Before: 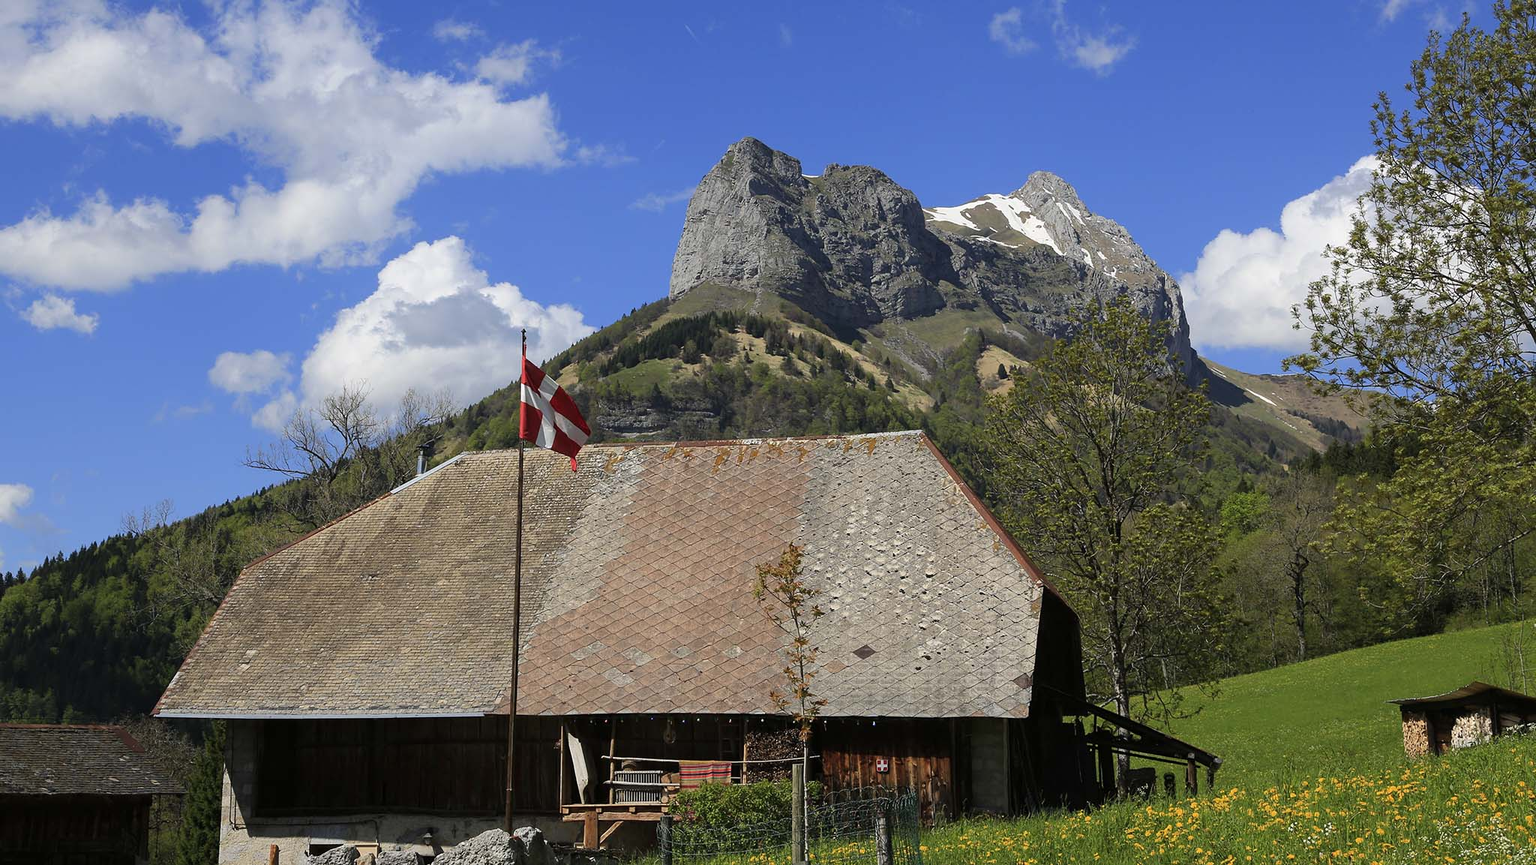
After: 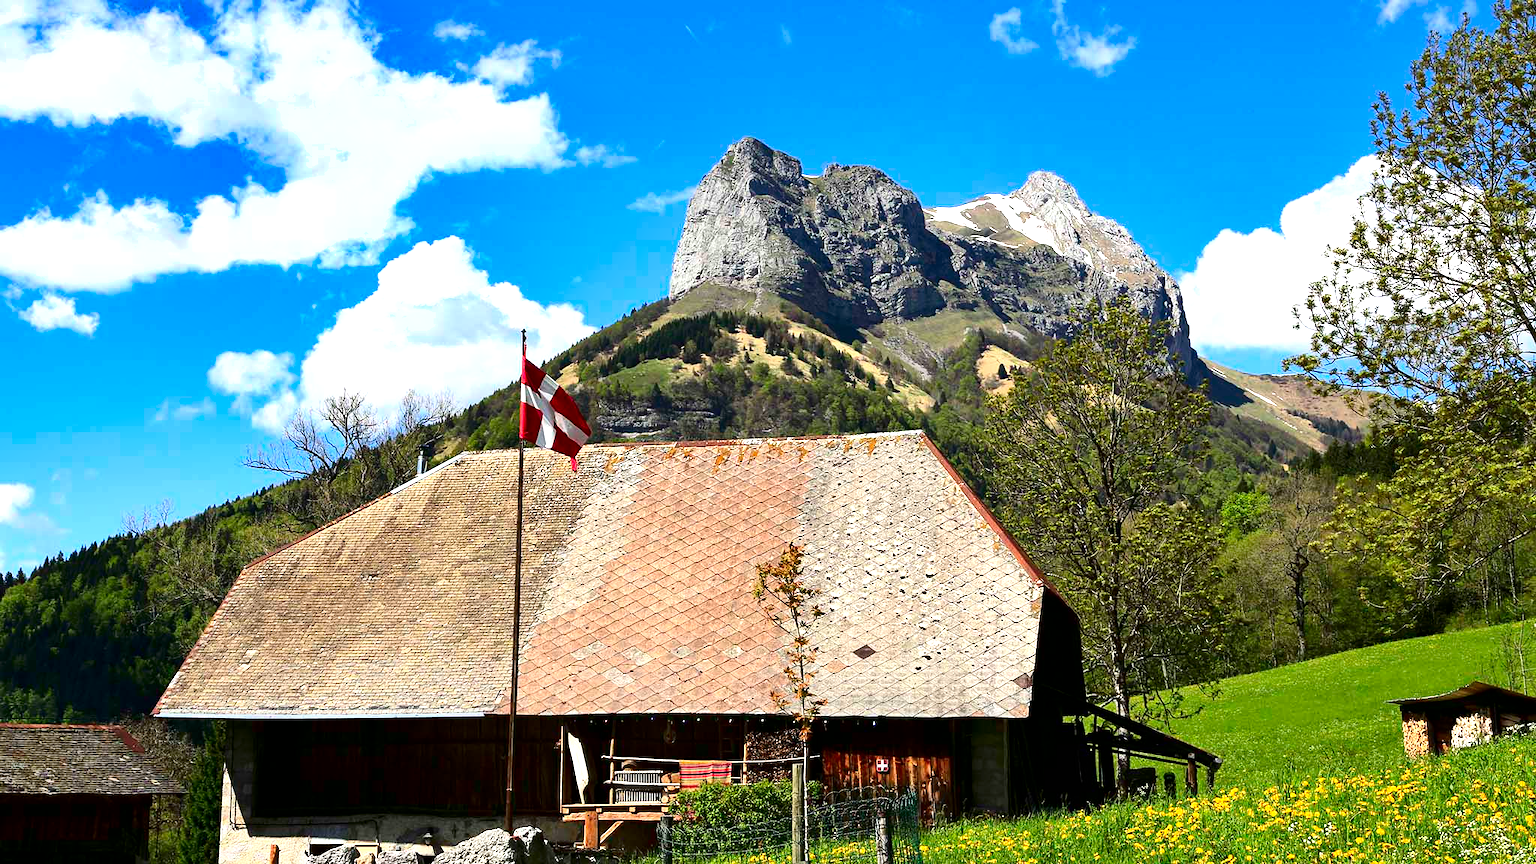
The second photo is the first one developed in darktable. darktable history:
shadows and highlights: shadows color adjustment 97.66%, soften with gaussian
contrast brightness saturation: contrast 0.19, brightness -0.11, saturation 0.21
exposure: exposure 1.2 EV, compensate highlight preservation false
